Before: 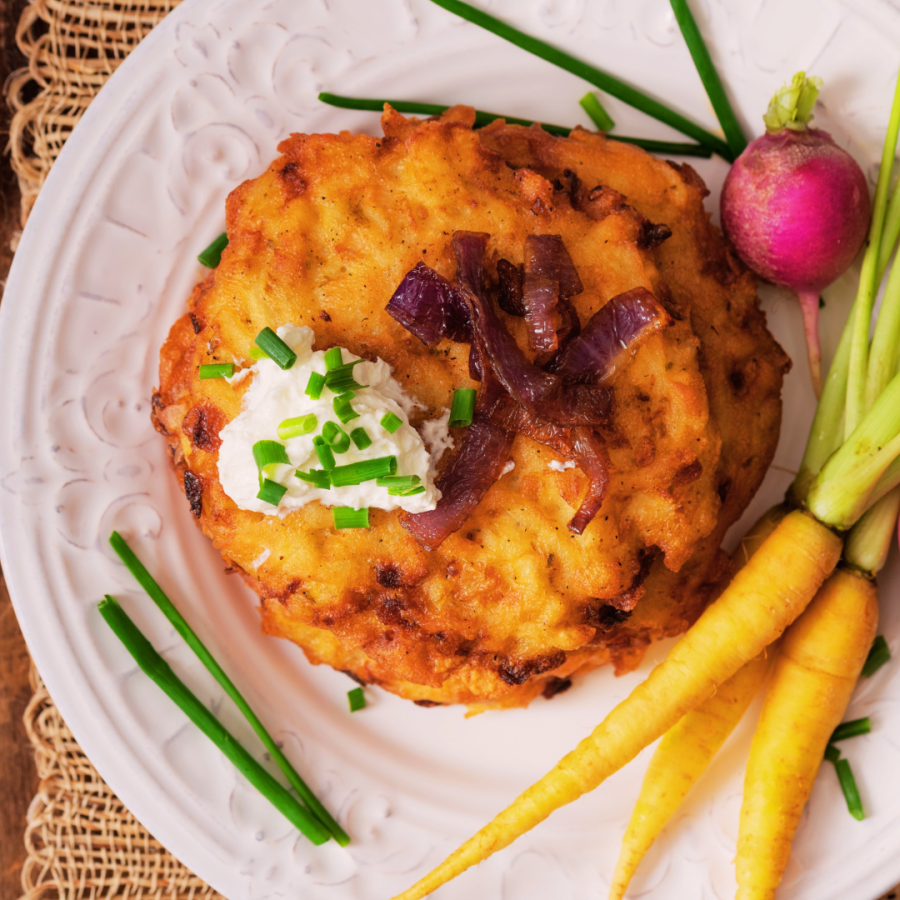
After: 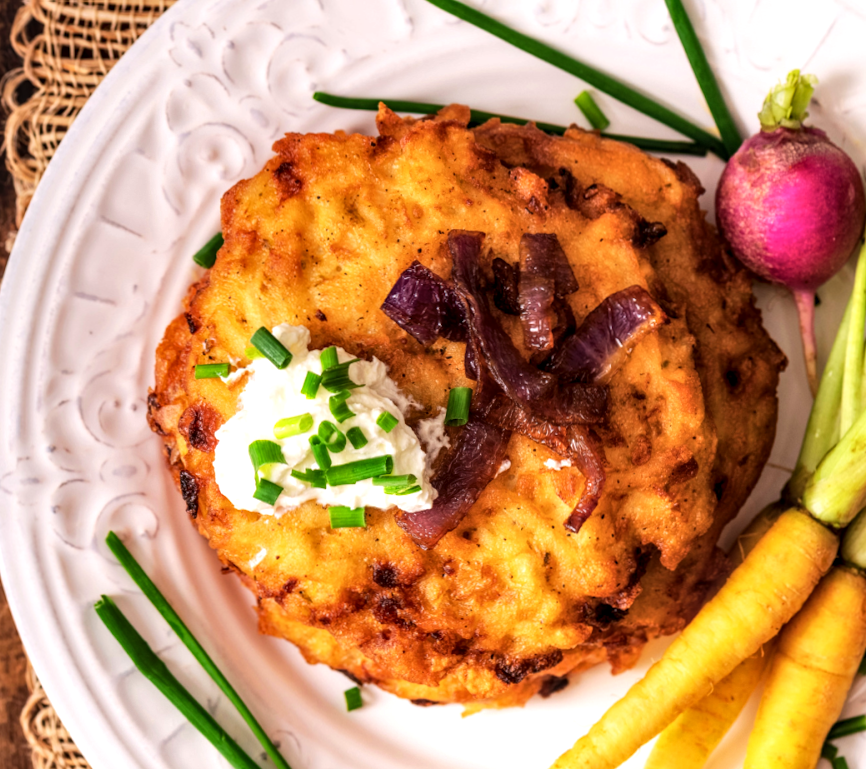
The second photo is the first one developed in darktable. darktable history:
crop and rotate: angle 0.2°, left 0.275%, right 3.127%, bottom 14.18%
tone equalizer: -8 EV -0.417 EV, -7 EV -0.389 EV, -6 EV -0.333 EV, -5 EV -0.222 EV, -3 EV 0.222 EV, -2 EV 0.333 EV, -1 EV 0.389 EV, +0 EV 0.417 EV, edges refinement/feathering 500, mask exposure compensation -1.57 EV, preserve details no
local contrast: highlights 61%, detail 143%, midtone range 0.428
